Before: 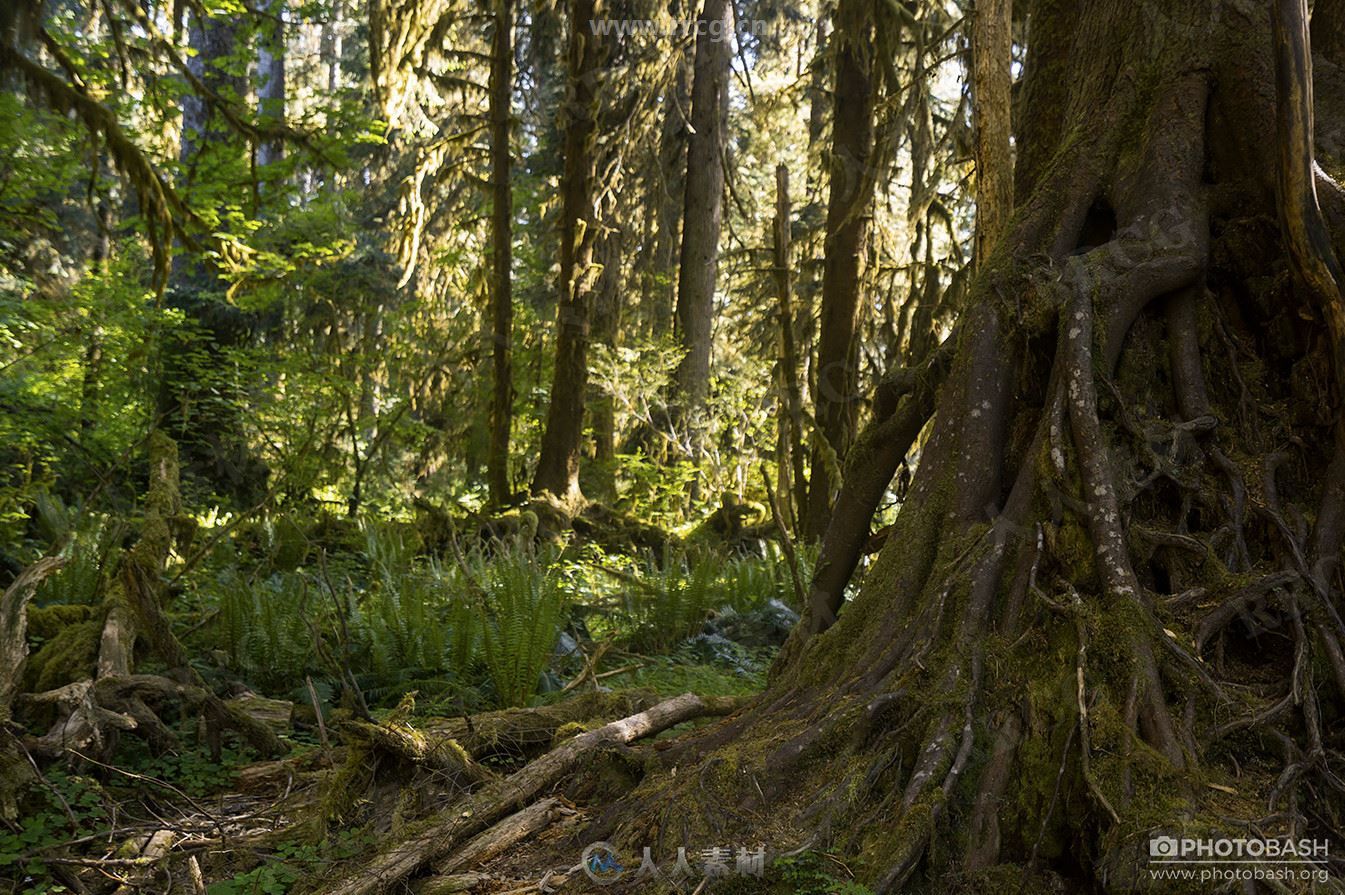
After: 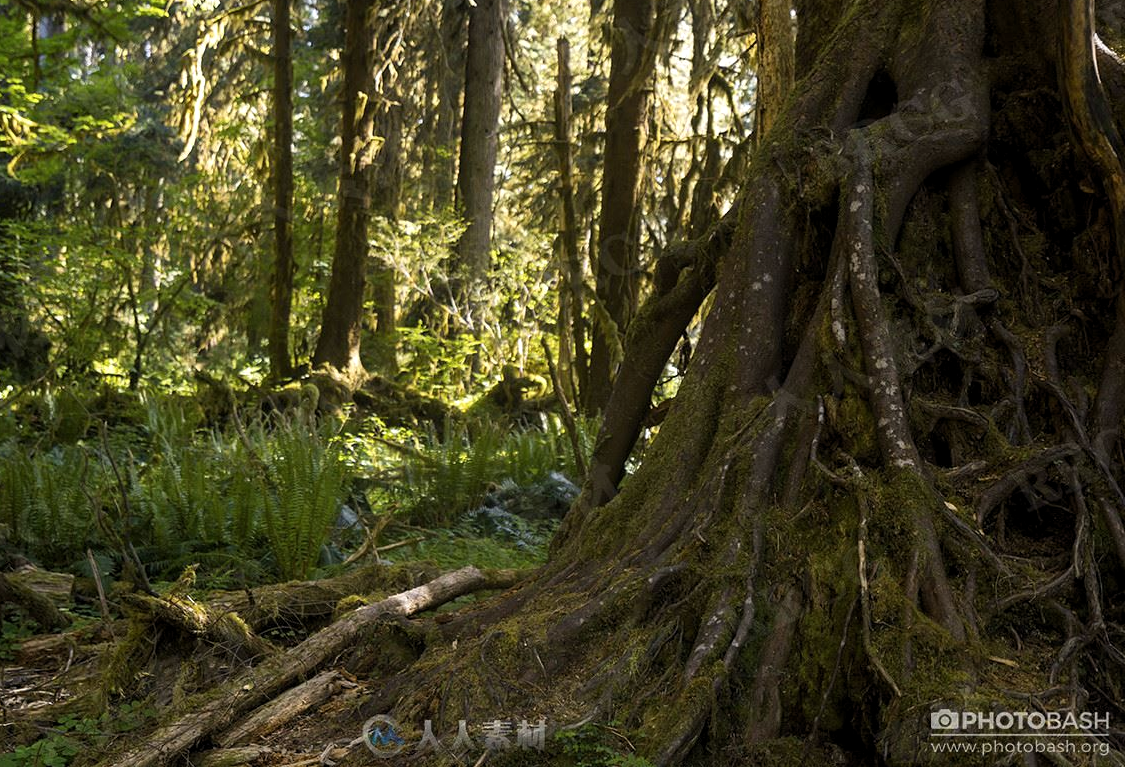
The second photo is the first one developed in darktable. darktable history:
crop: left 16.315%, top 14.246%
levels: levels [0.016, 0.484, 0.953]
